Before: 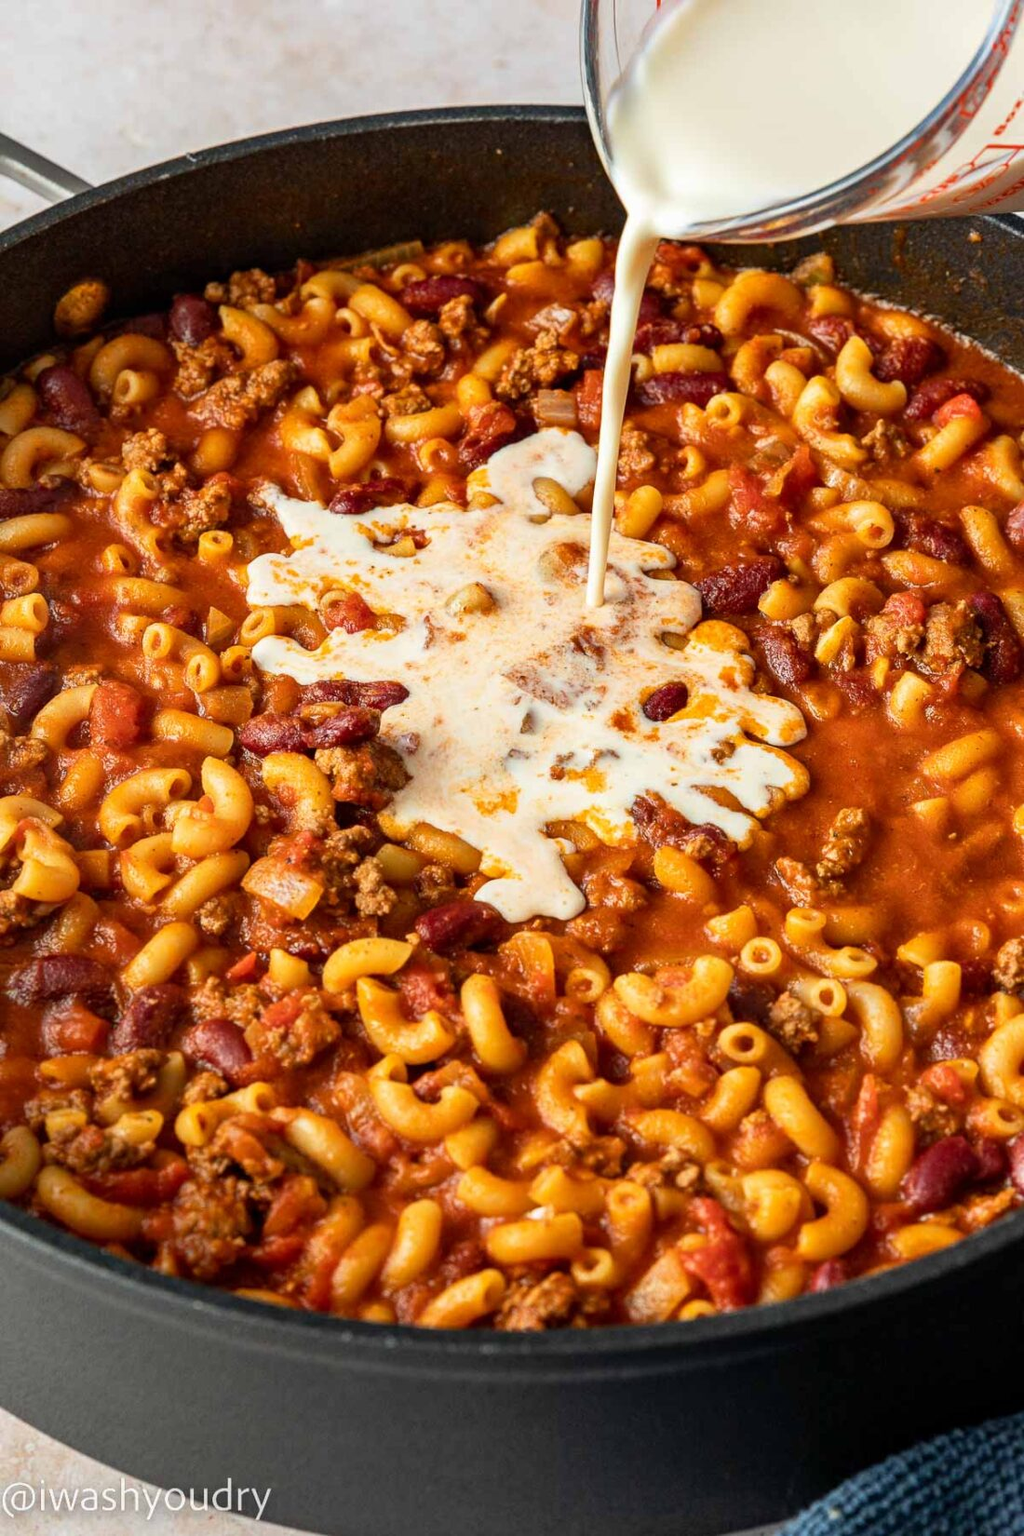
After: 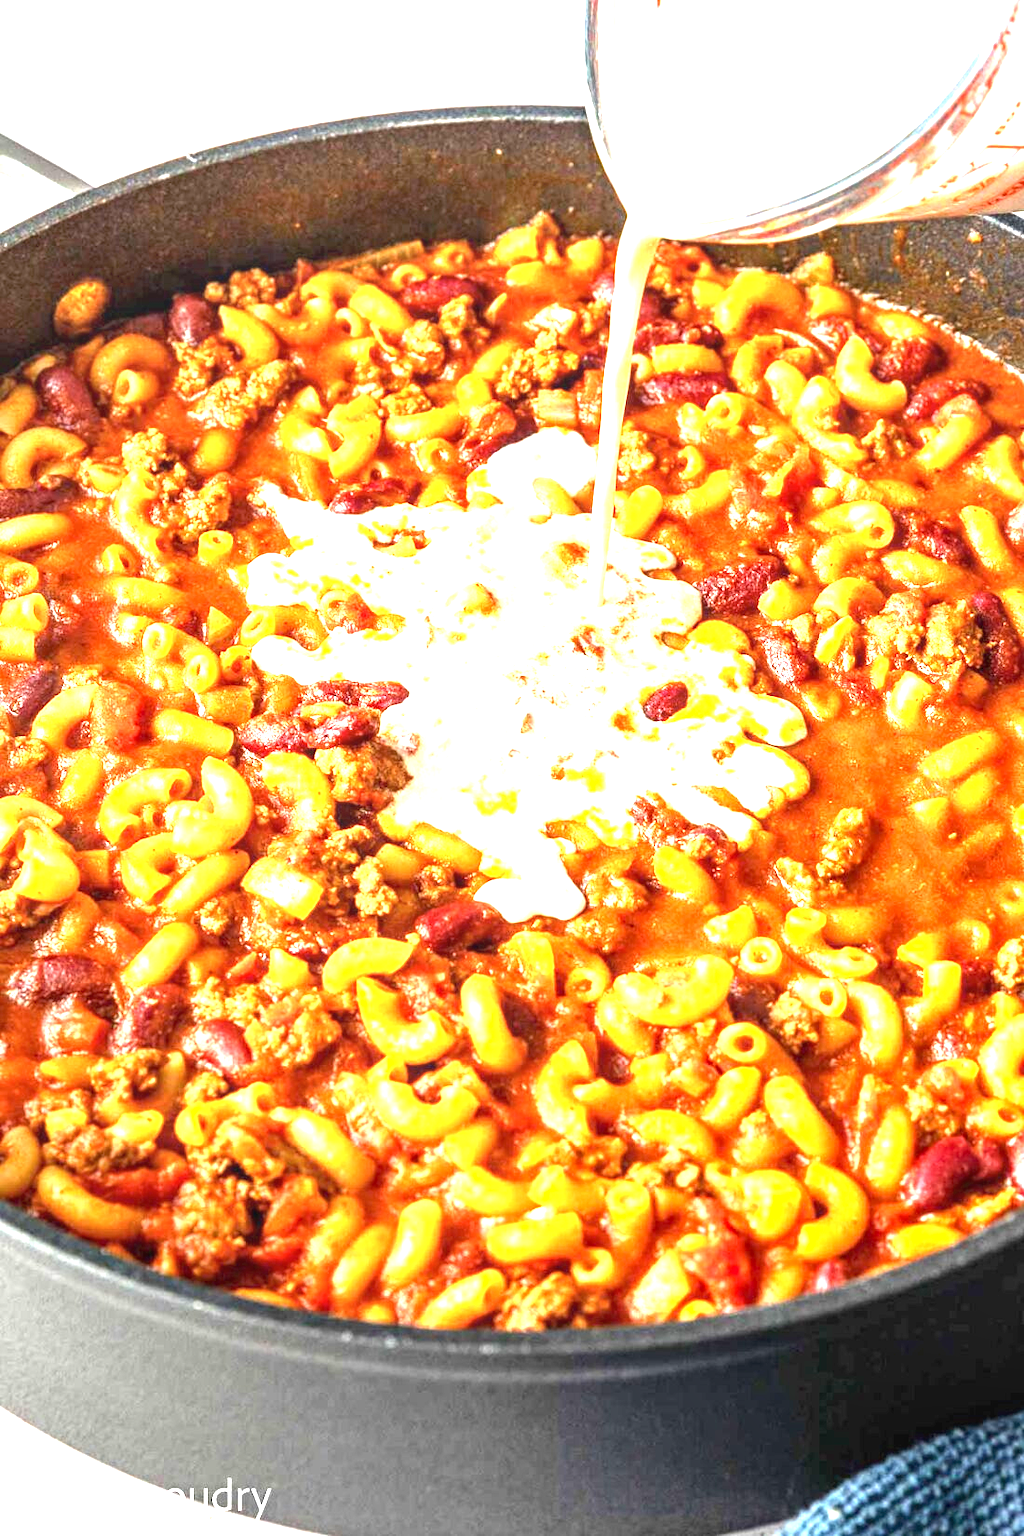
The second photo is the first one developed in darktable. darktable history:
exposure: black level correction 0, exposure 2.138 EV, compensate exposure bias true, compensate highlight preservation false
local contrast: on, module defaults
